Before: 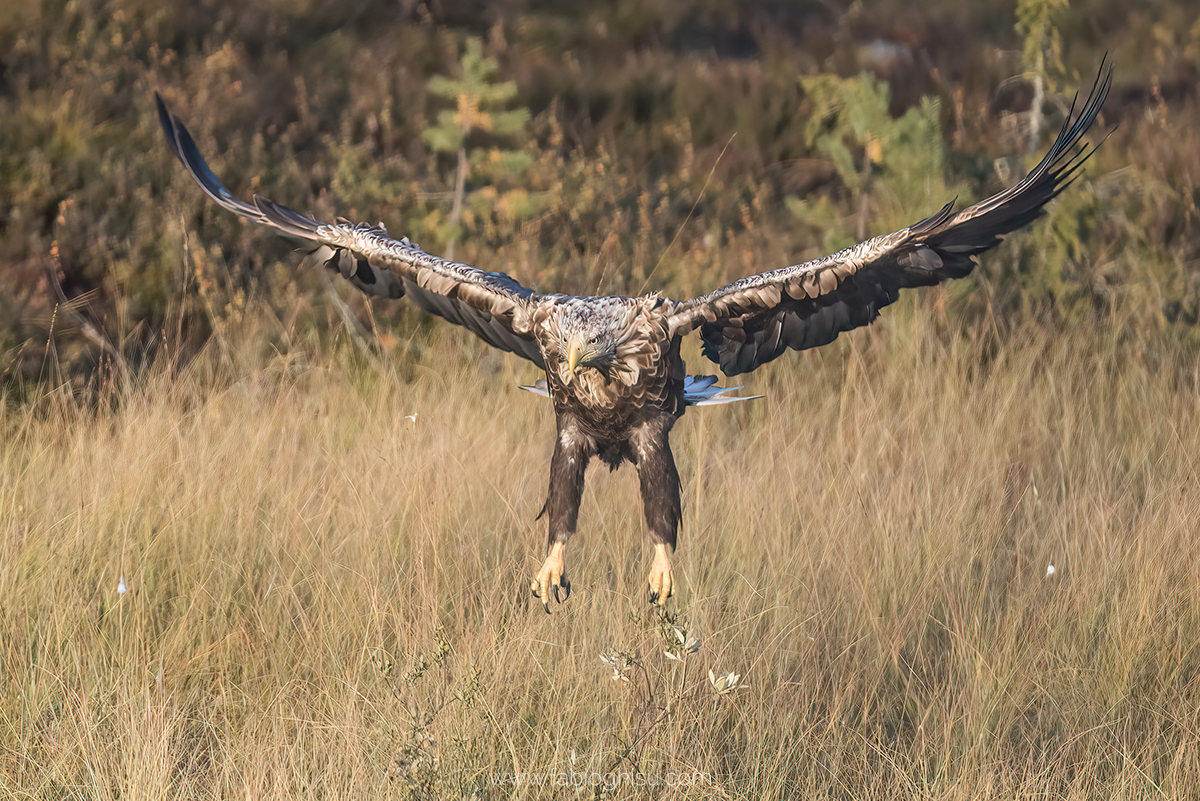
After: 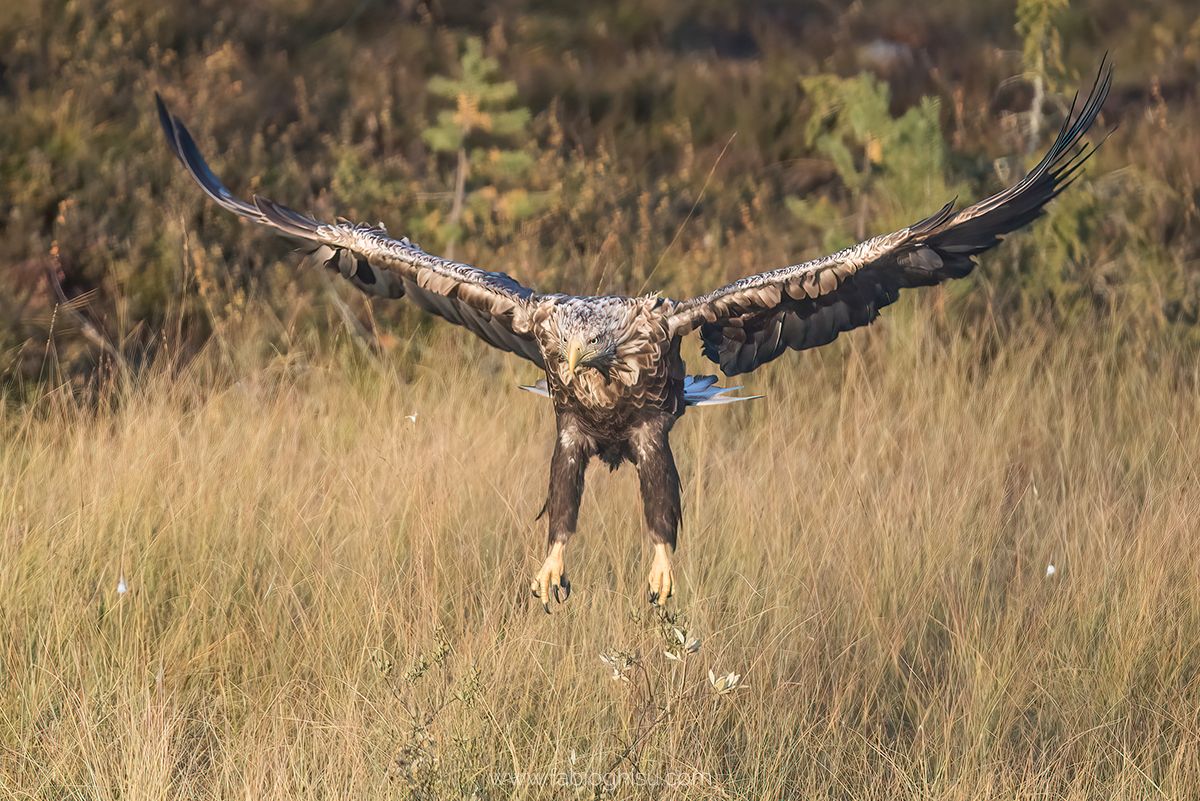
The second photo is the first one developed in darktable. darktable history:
velvia: strength 16.45%
